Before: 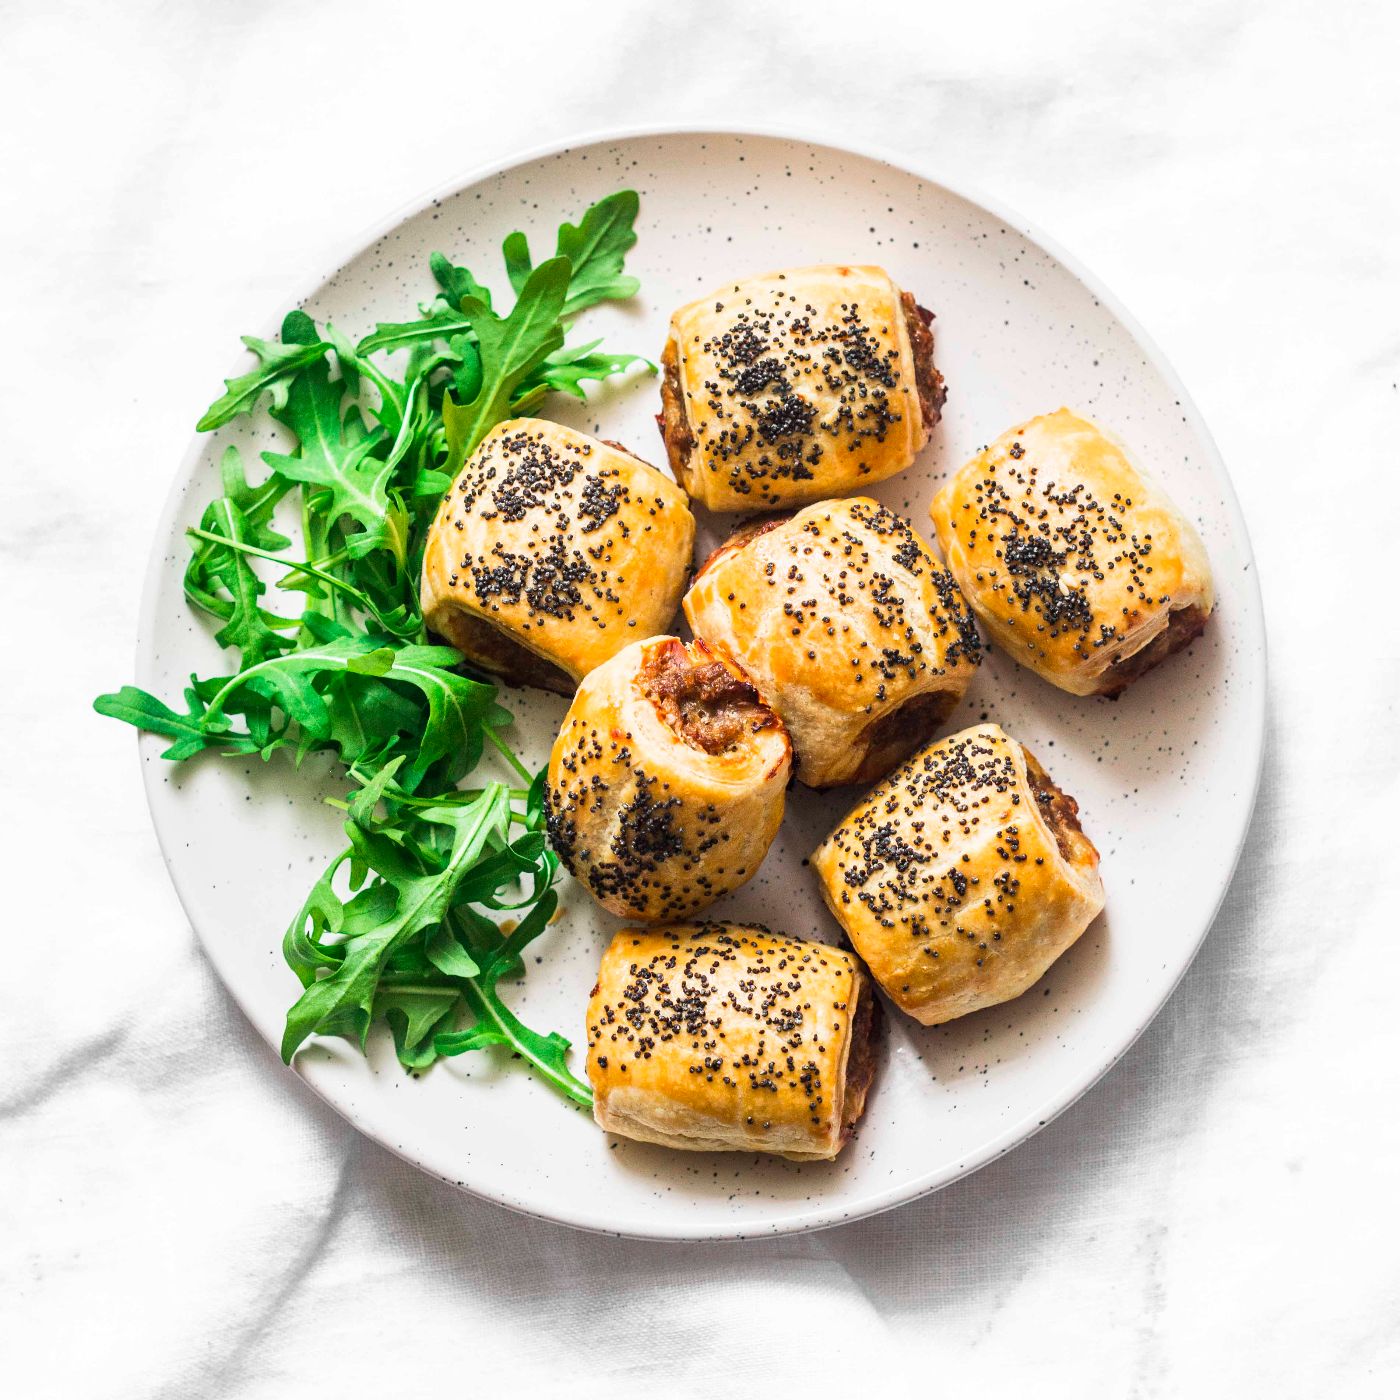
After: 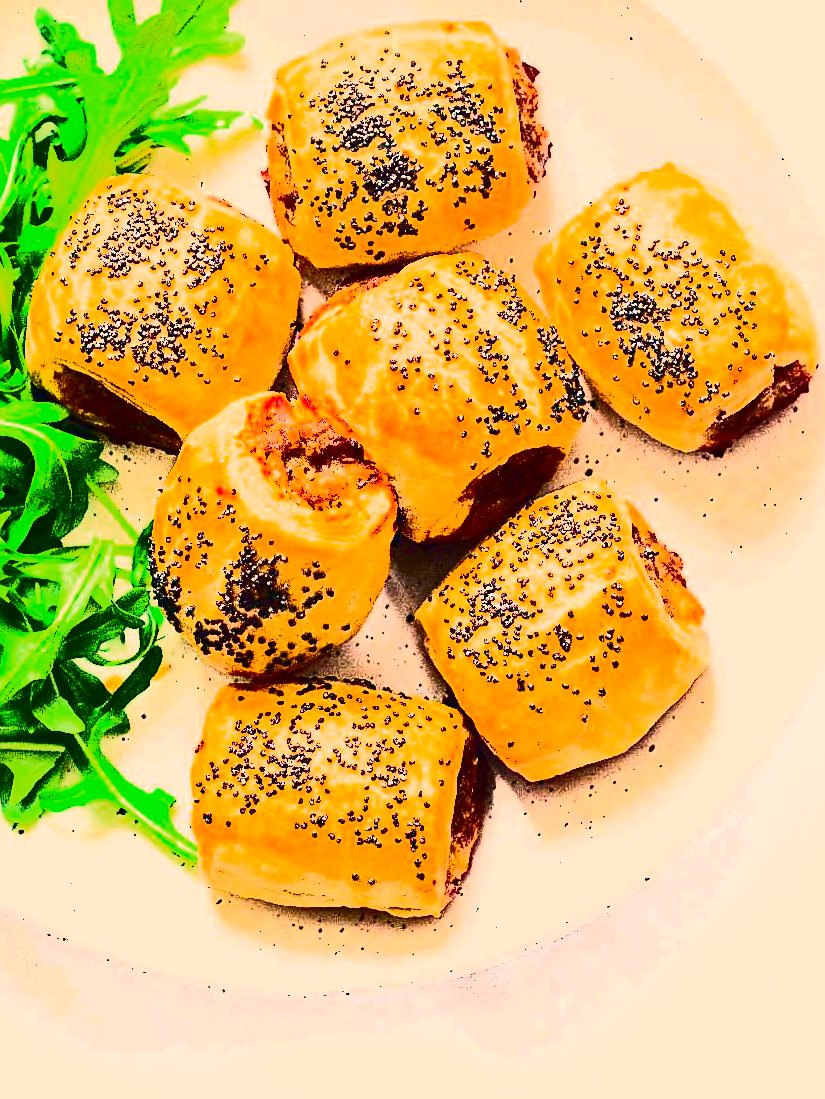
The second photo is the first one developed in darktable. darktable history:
tone curve: curves: ch0 [(0, 0) (0.003, 0.011) (0.011, 0.019) (0.025, 0.03) (0.044, 0.045) (0.069, 0.061) (0.1, 0.085) (0.136, 0.119) (0.177, 0.159) (0.224, 0.205) (0.277, 0.261) (0.335, 0.329) (0.399, 0.407) (0.468, 0.508) (0.543, 0.606) (0.623, 0.71) (0.709, 0.815) (0.801, 0.903) (0.898, 0.957) (1, 1)], color space Lab, independent channels, preserve colors none
sharpen: on, module defaults
color balance rgb: highlights gain › chroma 3.747%, highlights gain › hue 58.79°, perceptual saturation grading › global saturation 20%, perceptual saturation grading › highlights -24.883%, perceptual saturation grading › shadows 24.906%
color correction: highlights a* 0.258, highlights b* 2.69, shadows a* -1.09, shadows b* -4.05
exposure: black level correction 0, exposure 0.499 EV, compensate exposure bias true, compensate highlight preservation false
contrast brightness saturation: contrast 0.948, brightness 0.194
color zones: curves: ch0 [(0, 0.425) (0.143, 0.422) (0.286, 0.42) (0.429, 0.419) (0.571, 0.419) (0.714, 0.42) (0.857, 0.422) (1, 0.425)]; ch1 [(0, 0.666) (0.143, 0.669) (0.286, 0.671) (0.429, 0.67) (0.571, 0.67) (0.714, 0.67) (0.857, 0.67) (1, 0.666)]
crop and rotate: left 28.251%, top 17.462%, right 12.811%, bottom 3.969%
